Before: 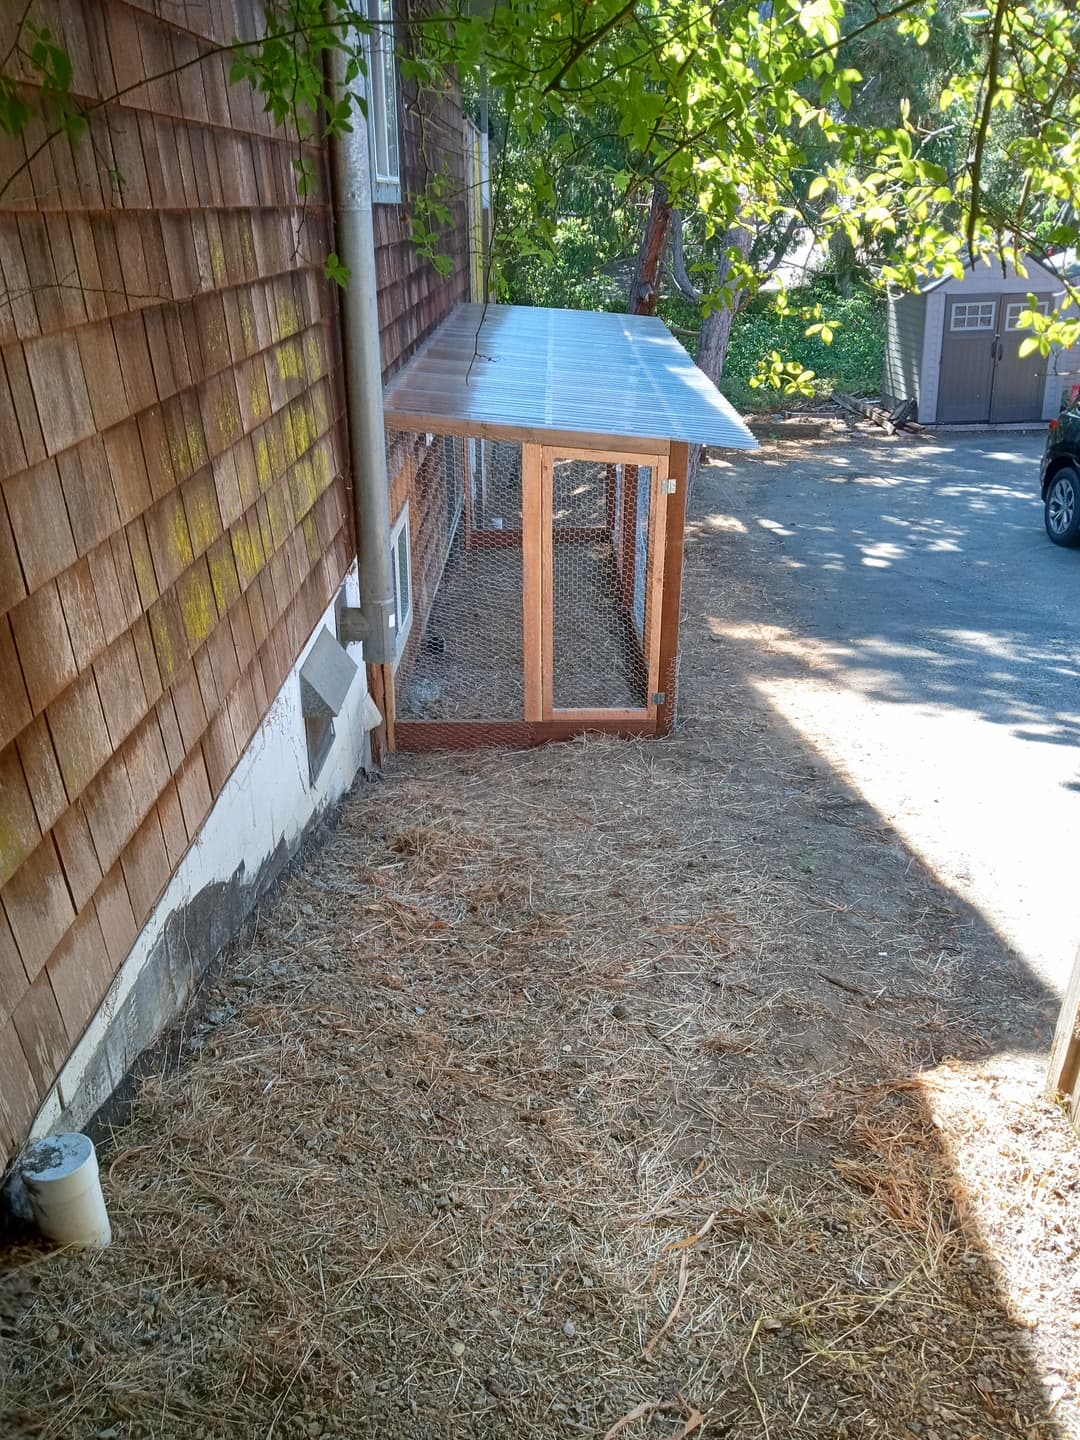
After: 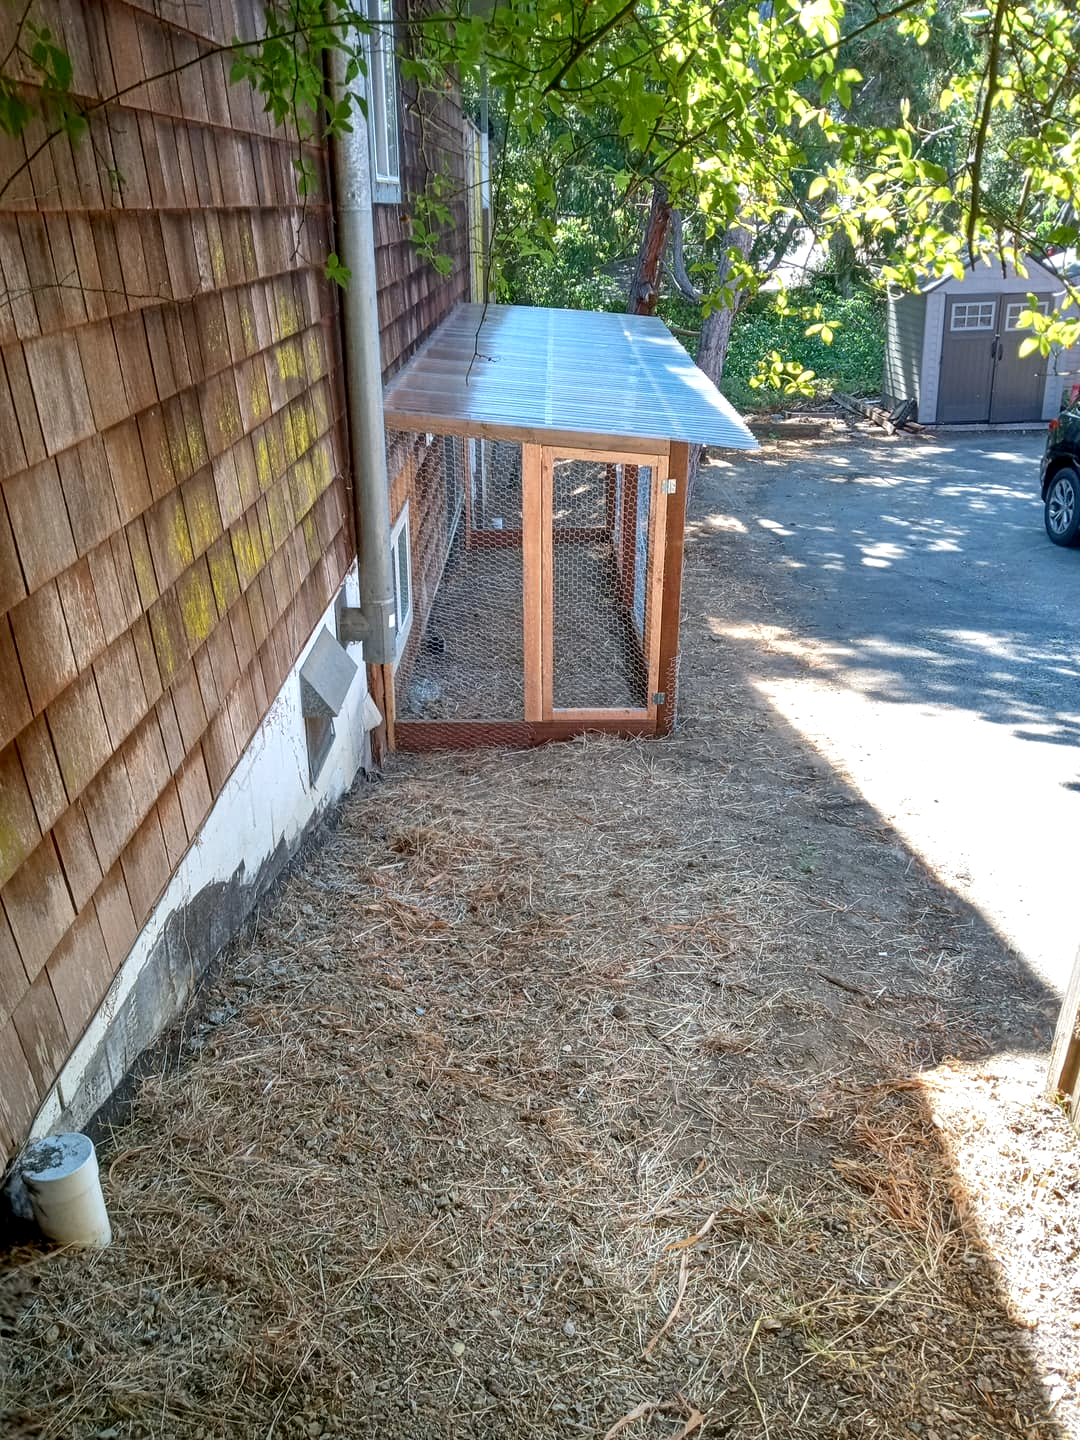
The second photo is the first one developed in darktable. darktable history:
white balance: red 1, blue 1
local contrast: on, module defaults
exposure: black level correction 0.002, exposure 0.15 EV, compensate highlight preservation false
shadows and highlights: shadows 32, highlights -32, soften with gaussian
